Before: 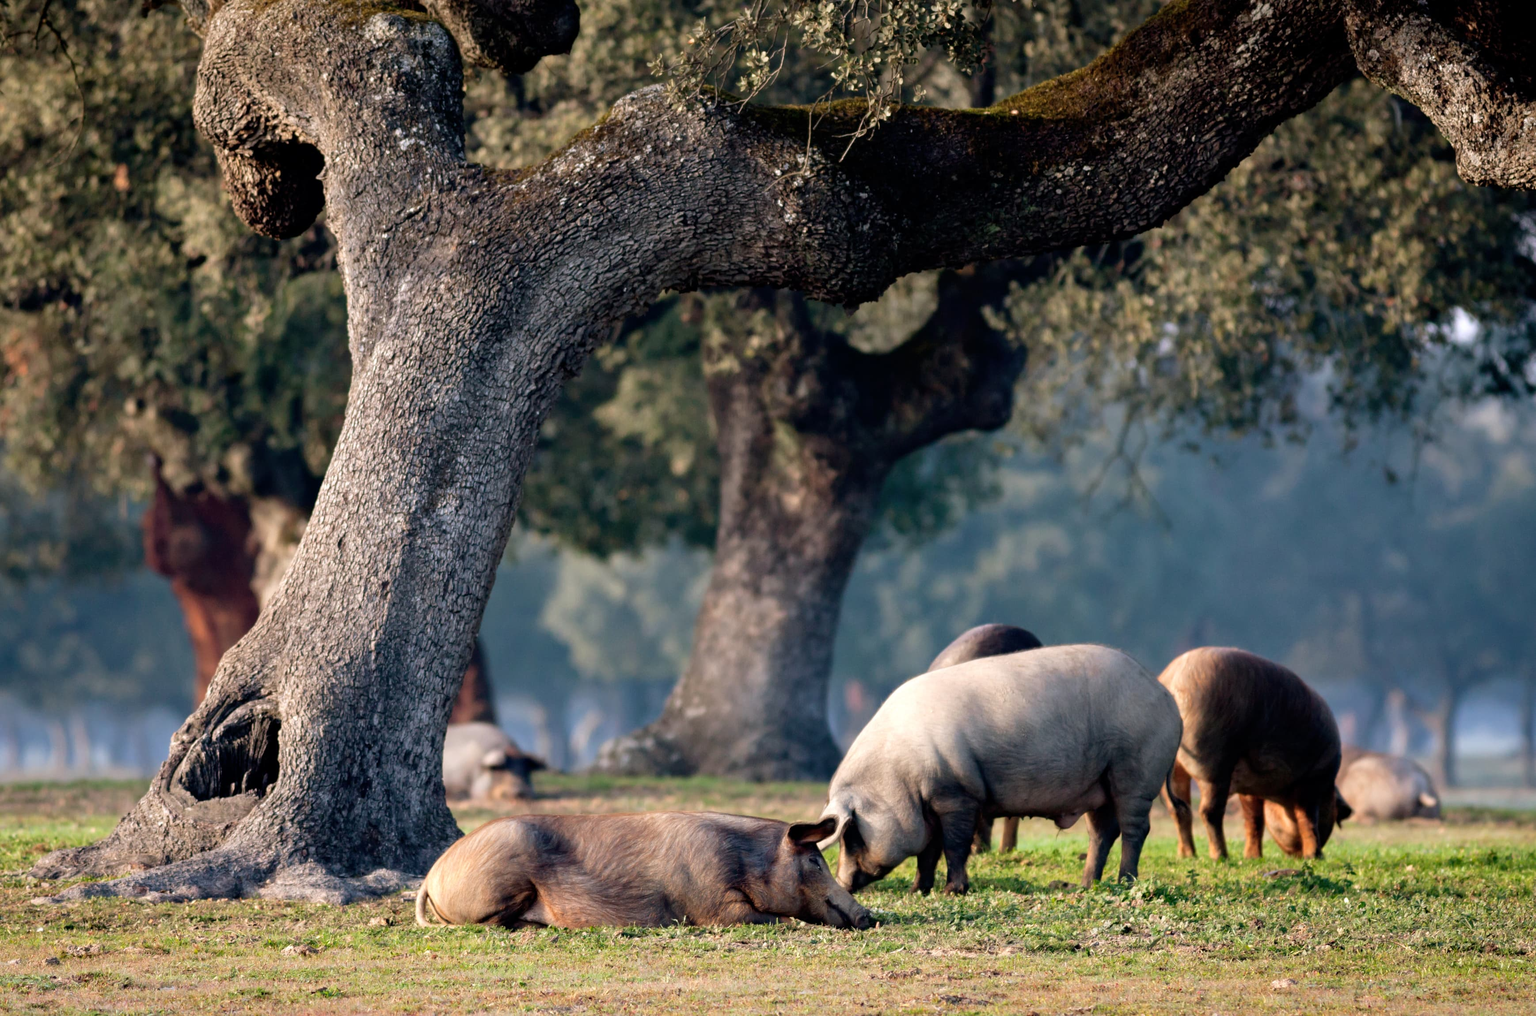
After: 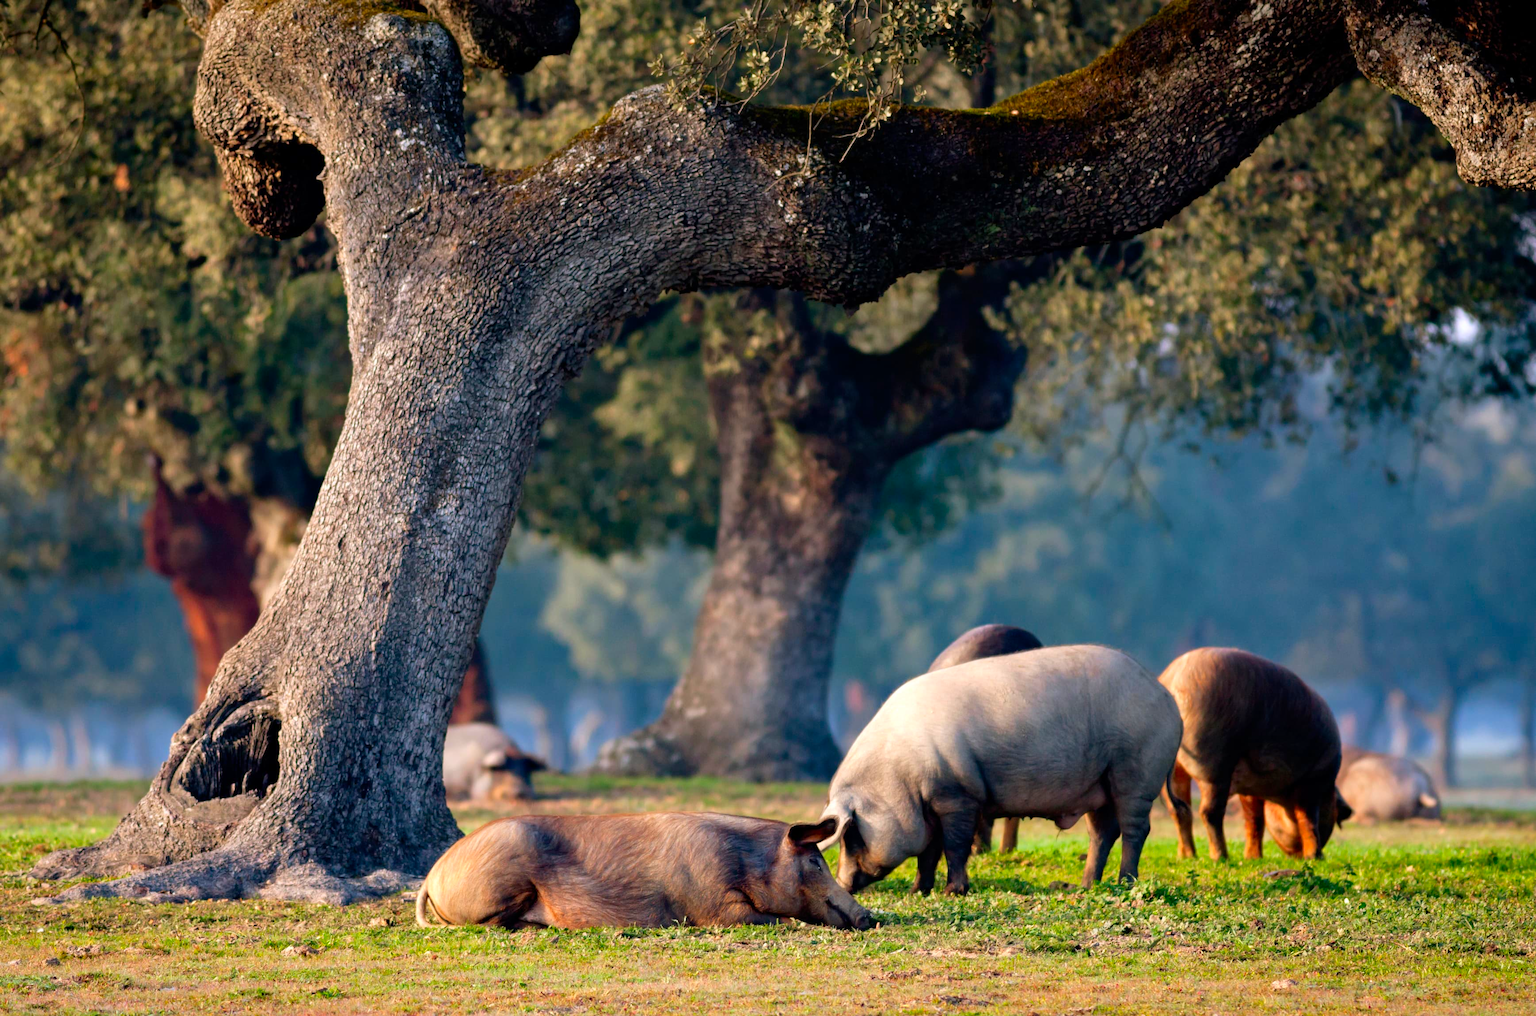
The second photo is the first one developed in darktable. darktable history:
contrast brightness saturation: saturation 0.499
